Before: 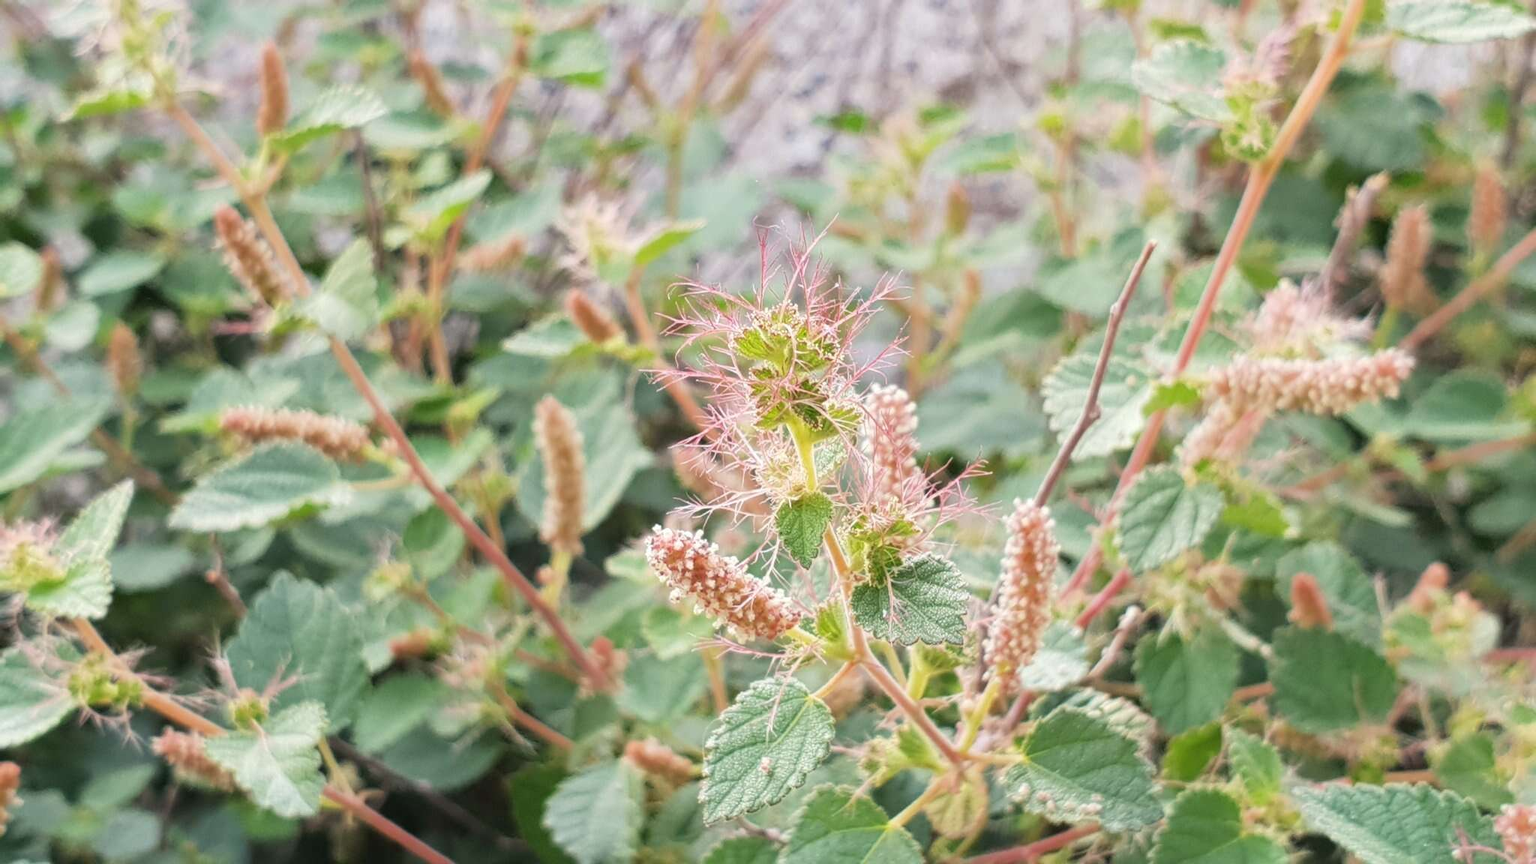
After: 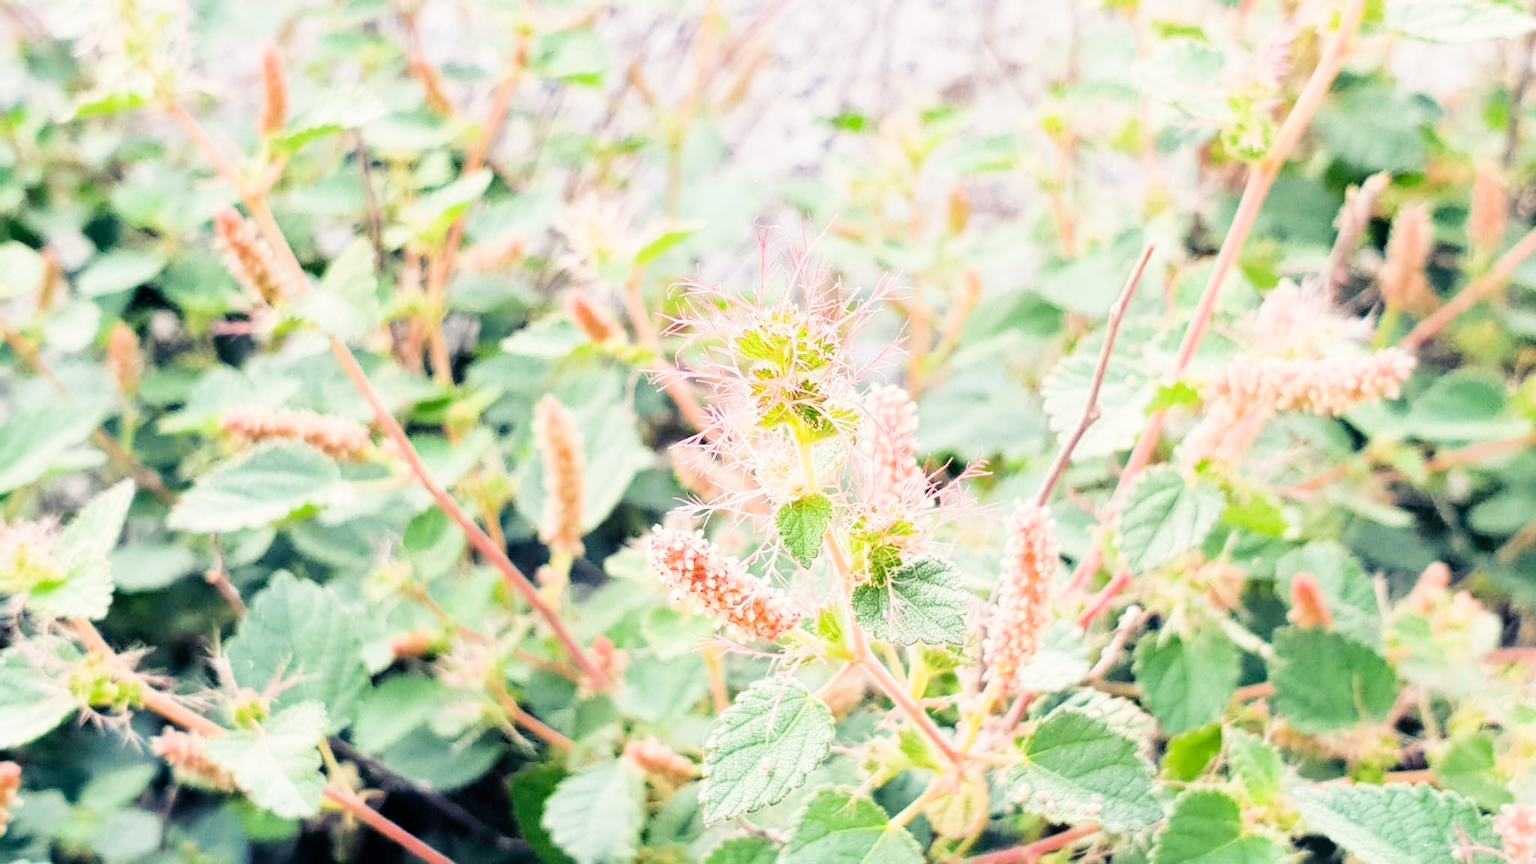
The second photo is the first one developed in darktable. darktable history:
filmic rgb: black relative exposure -5 EV, hardness 2.88, contrast 1.4, highlights saturation mix -30%
exposure: black level correction 0, exposure 1.1 EV, compensate exposure bias true, compensate highlight preservation false
color balance rgb: shadows lift › luminance -28.76%, shadows lift › chroma 15%, shadows lift › hue 270°, power › chroma 1%, power › hue 255°, highlights gain › luminance 7.14%, highlights gain › chroma 2%, highlights gain › hue 90°, global offset › luminance -0.29%, global offset › hue 260°, perceptual saturation grading › global saturation 20%, perceptual saturation grading › highlights -13.92%, perceptual saturation grading › shadows 50%
